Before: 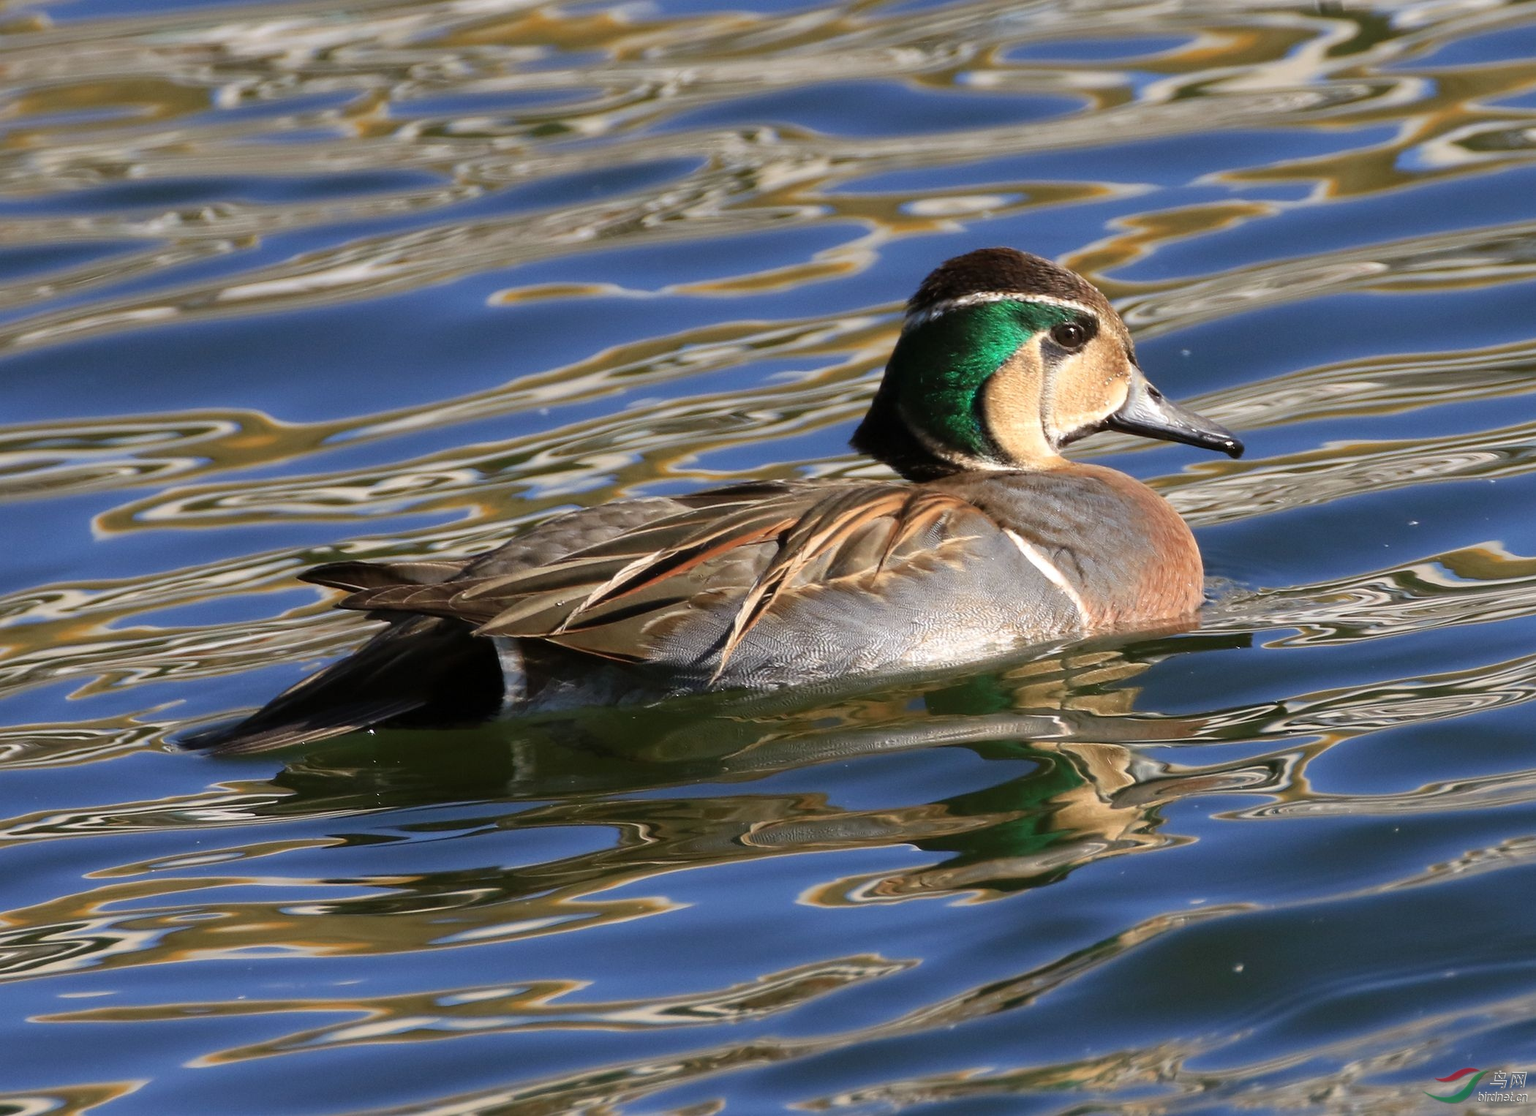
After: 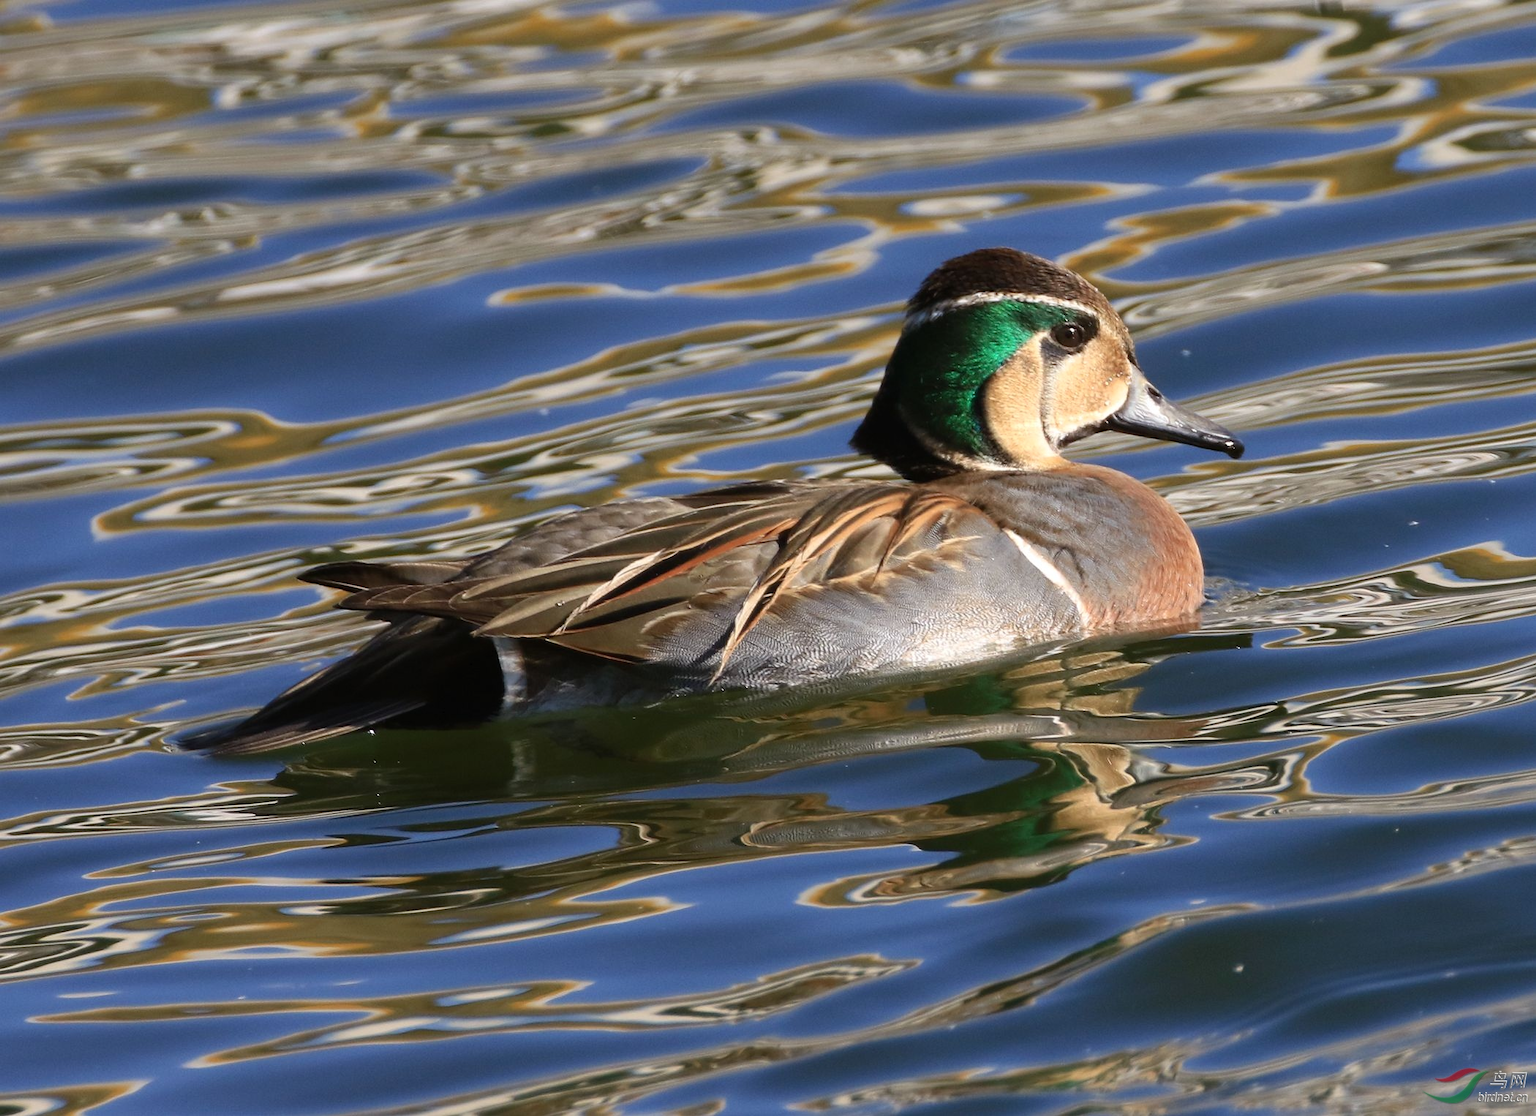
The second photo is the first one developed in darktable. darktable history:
tone curve: curves: ch0 [(0, 0) (0.003, 0.014) (0.011, 0.019) (0.025, 0.029) (0.044, 0.047) (0.069, 0.071) (0.1, 0.101) (0.136, 0.131) (0.177, 0.166) (0.224, 0.212) (0.277, 0.263) (0.335, 0.32) (0.399, 0.387) (0.468, 0.459) (0.543, 0.541) (0.623, 0.626) (0.709, 0.717) (0.801, 0.813) (0.898, 0.909) (1, 1)], color space Lab, independent channels, preserve colors none
